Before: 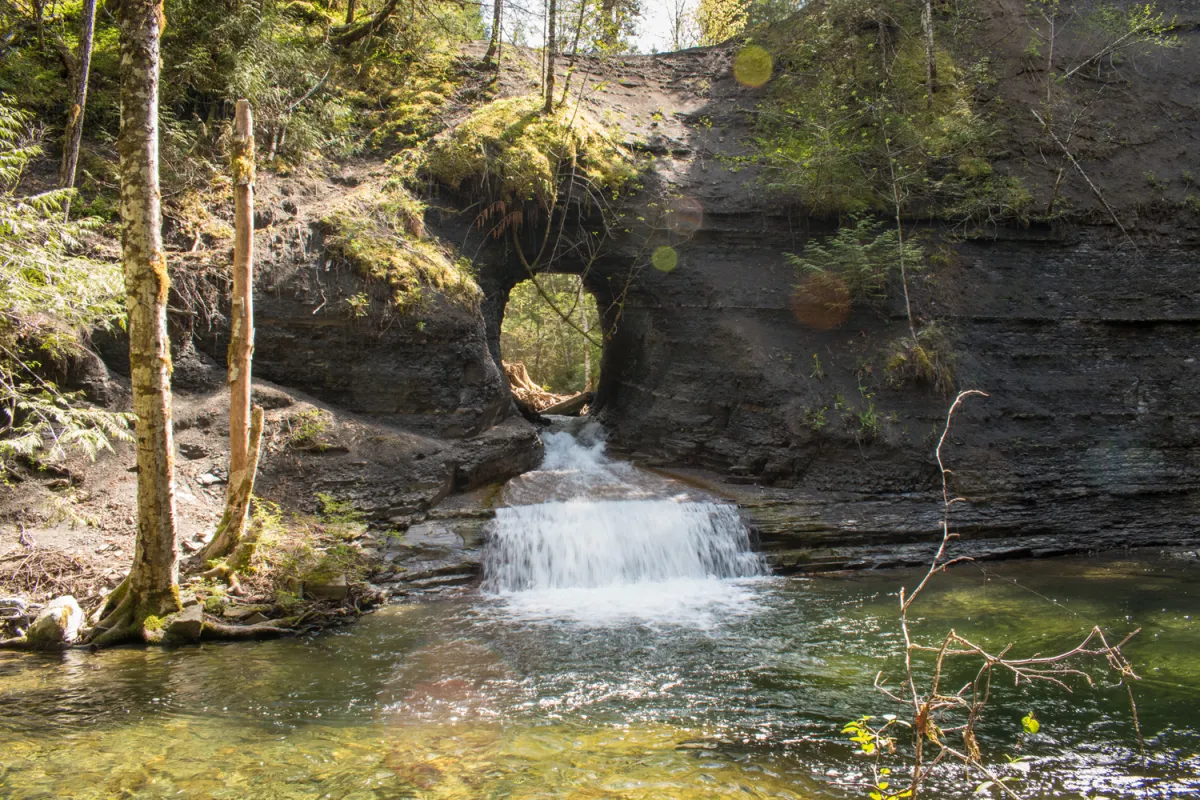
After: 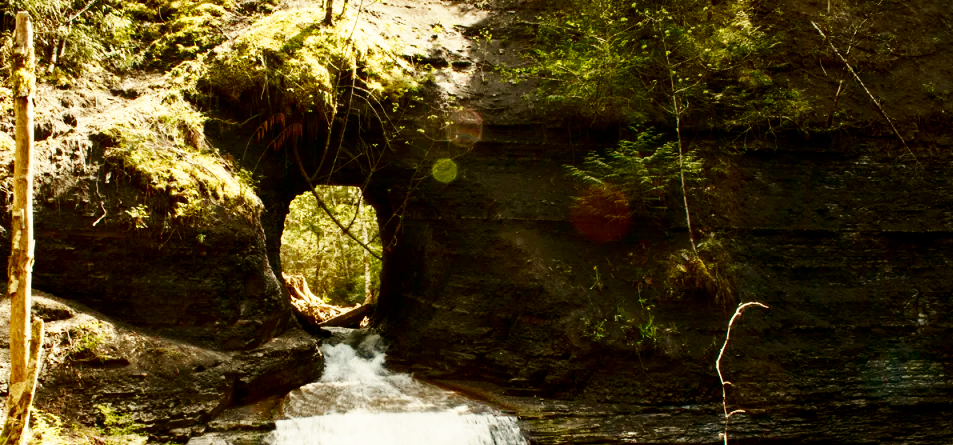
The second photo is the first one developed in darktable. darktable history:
crop: left 18.38%, top 11.092%, right 2.134%, bottom 33.217%
contrast brightness saturation: brightness -0.52
white balance: red 1.08, blue 0.791
base curve: curves: ch0 [(0, 0) (0.007, 0.004) (0.027, 0.03) (0.046, 0.07) (0.207, 0.54) (0.442, 0.872) (0.673, 0.972) (1, 1)], preserve colors none
